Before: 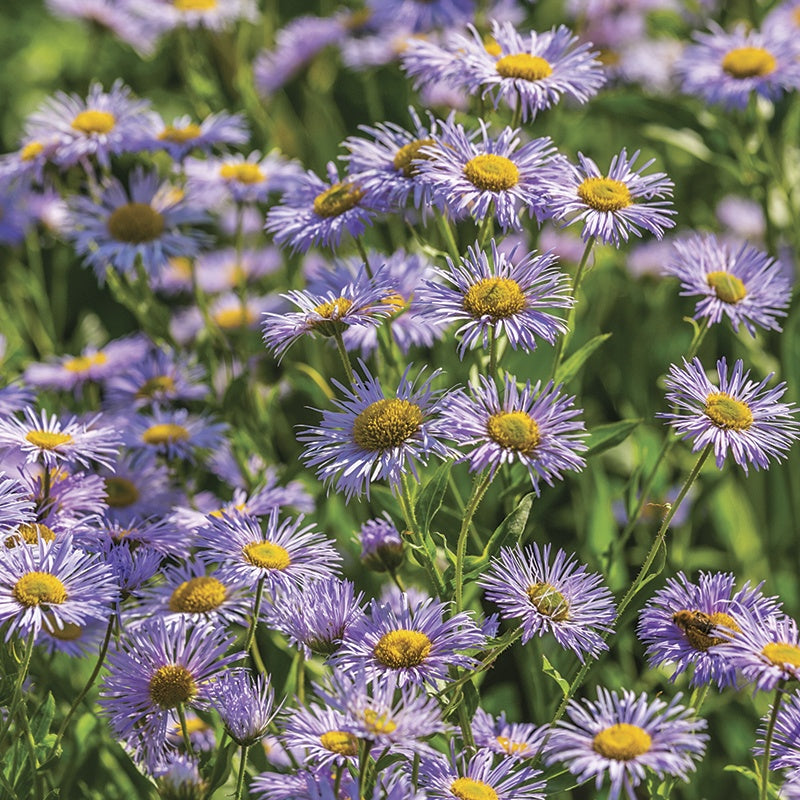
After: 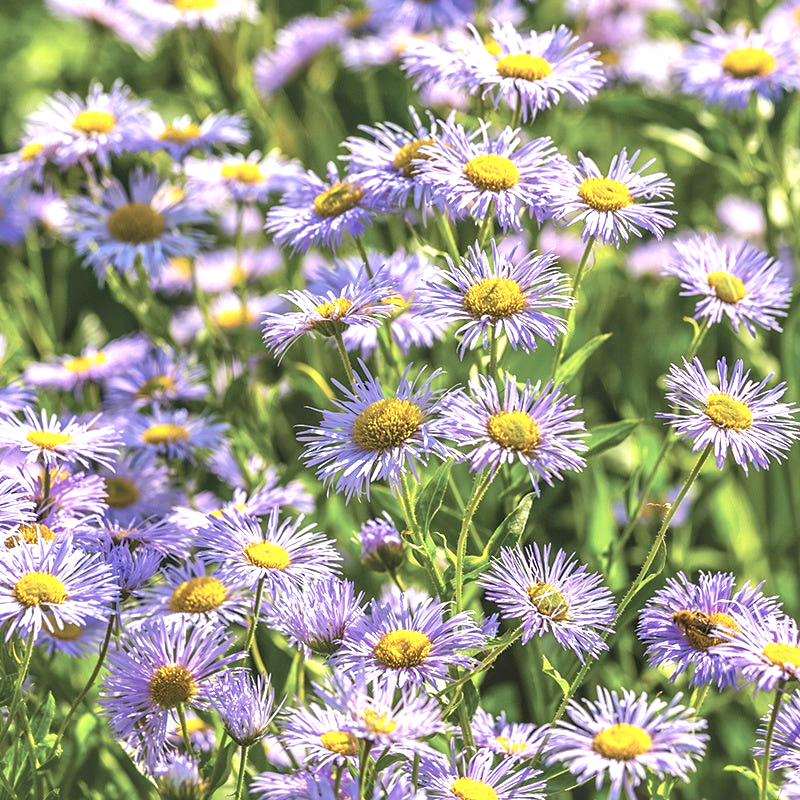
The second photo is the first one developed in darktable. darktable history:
local contrast: mode bilateral grid, contrast 10, coarseness 24, detail 115%, midtone range 0.2
exposure: exposure 1 EV, compensate highlight preservation false
